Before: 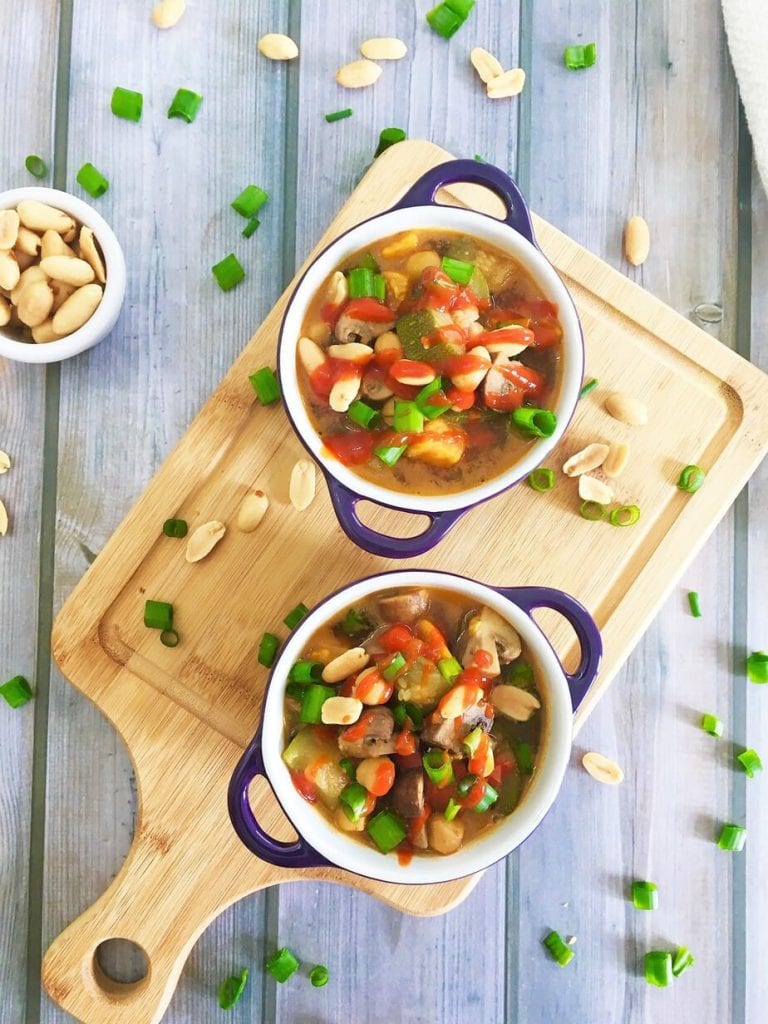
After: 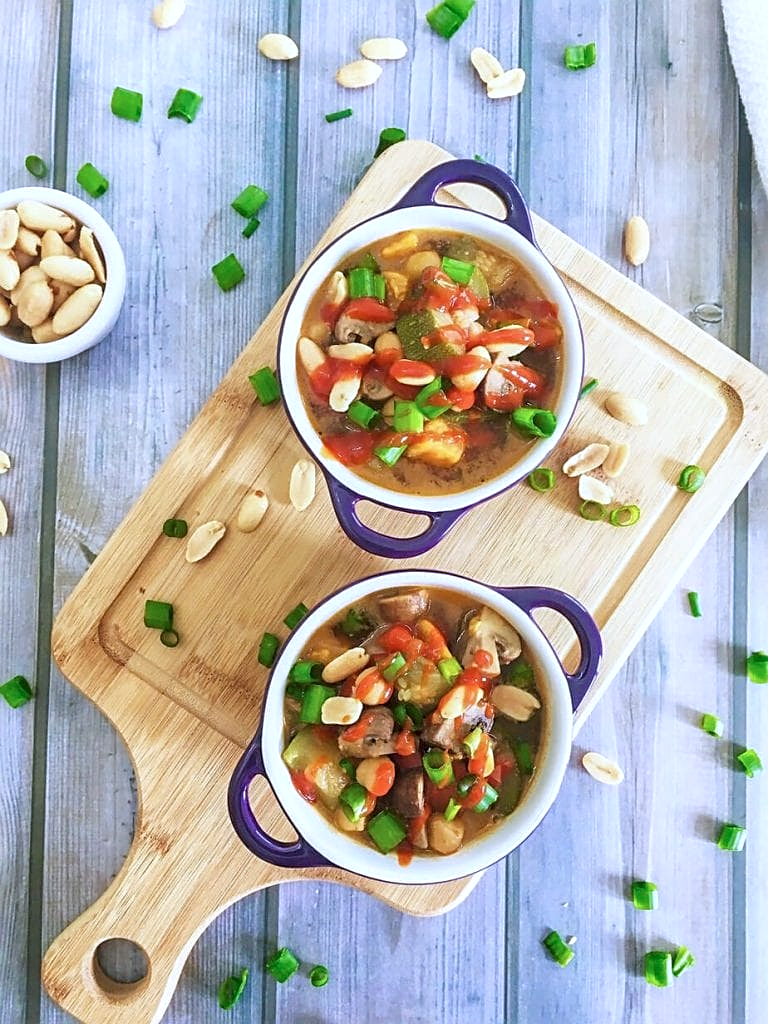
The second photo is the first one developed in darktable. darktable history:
sharpen: on, module defaults
local contrast: on, module defaults
color calibration: illuminant custom, x 0.371, y 0.382, temperature 4283.36 K
